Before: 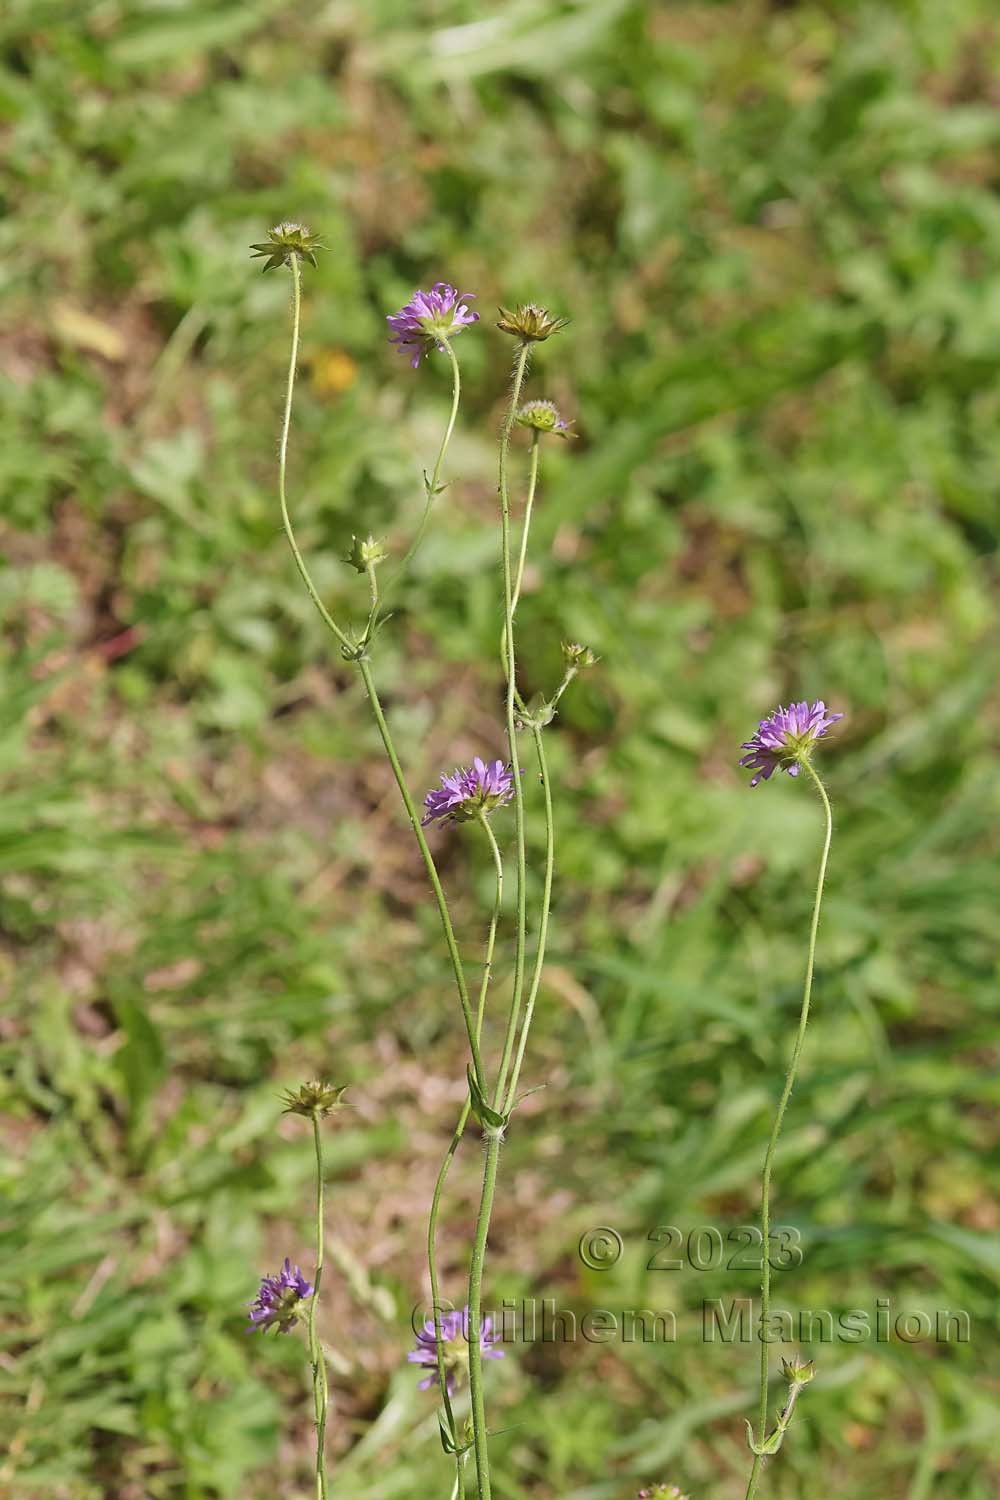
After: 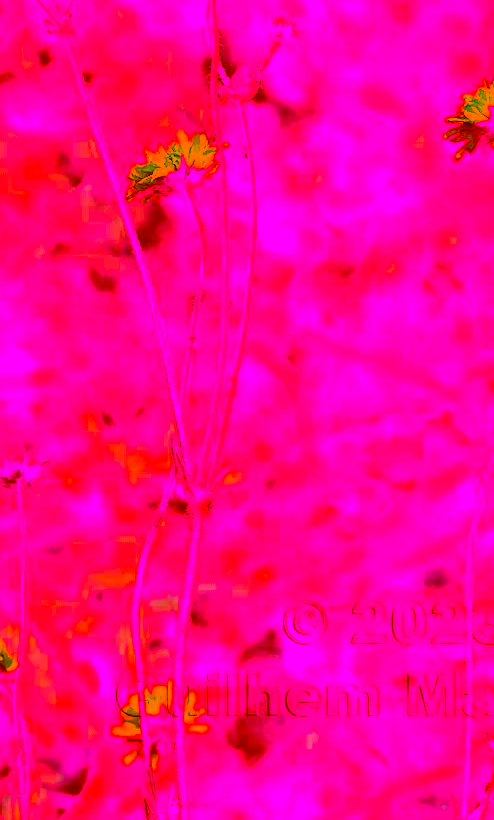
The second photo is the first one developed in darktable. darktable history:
crop: left 29.672%, top 41.786%, right 20.851%, bottom 3.487%
exposure: exposure 0.207 EV, compensate highlight preservation false
tone curve: curves: ch0 [(0, 0) (0.003, 0.012) (0.011, 0.02) (0.025, 0.032) (0.044, 0.046) (0.069, 0.06) (0.1, 0.09) (0.136, 0.133) (0.177, 0.182) (0.224, 0.247) (0.277, 0.316) (0.335, 0.396) (0.399, 0.48) (0.468, 0.568) (0.543, 0.646) (0.623, 0.717) (0.709, 0.777) (0.801, 0.846) (0.898, 0.912) (1, 1)], preserve colors none
contrast equalizer: octaves 7, y [[0.6 ×6], [0.55 ×6], [0 ×6], [0 ×6], [0 ×6]], mix 0.3
color correction: highlights a* -39.68, highlights b* -40, shadows a* -40, shadows b* -40, saturation -3
tone equalizer: -8 EV 0.25 EV, -7 EV 0.417 EV, -6 EV 0.417 EV, -5 EV 0.25 EV, -3 EV -0.25 EV, -2 EV -0.417 EV, -1 EV -0.417 EV, +0 EV -0.25 EV, edges refinement/feathering 500, mask exposure compensation -1.57 EV, preserve details guided filter
filmic rgb: black relative exposure -7.65 EV, white relative exposure 4.56 EV, hardness 3.61
